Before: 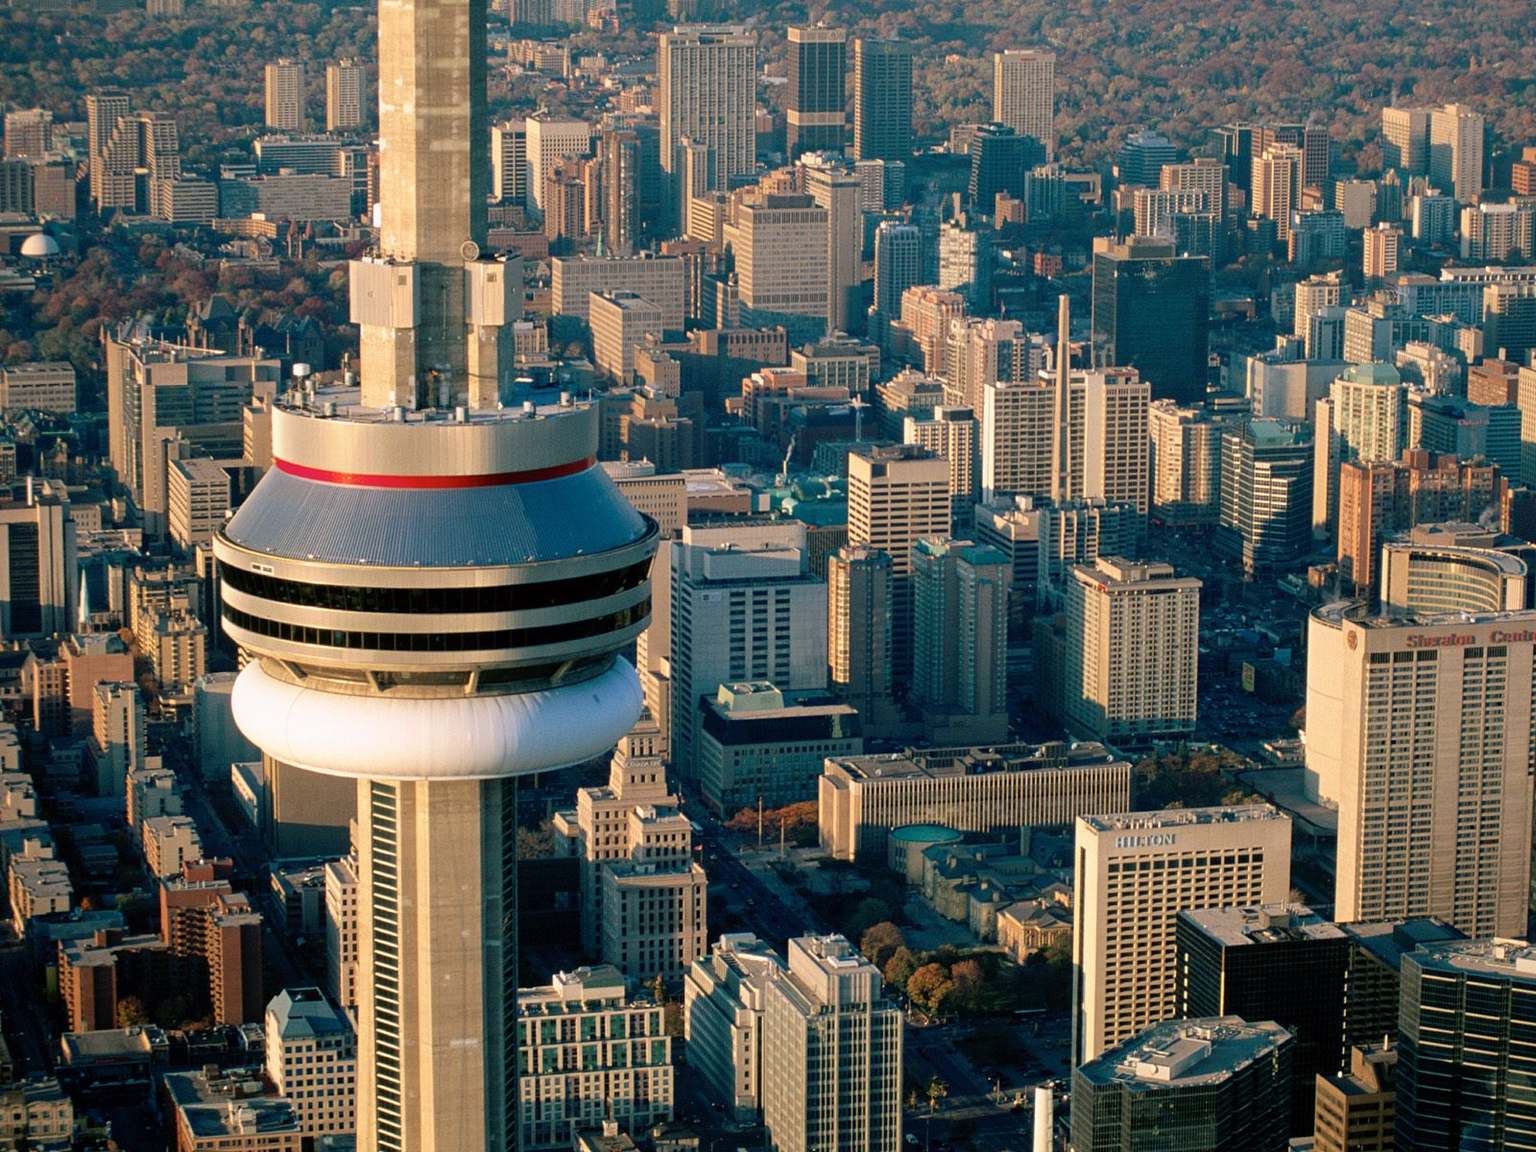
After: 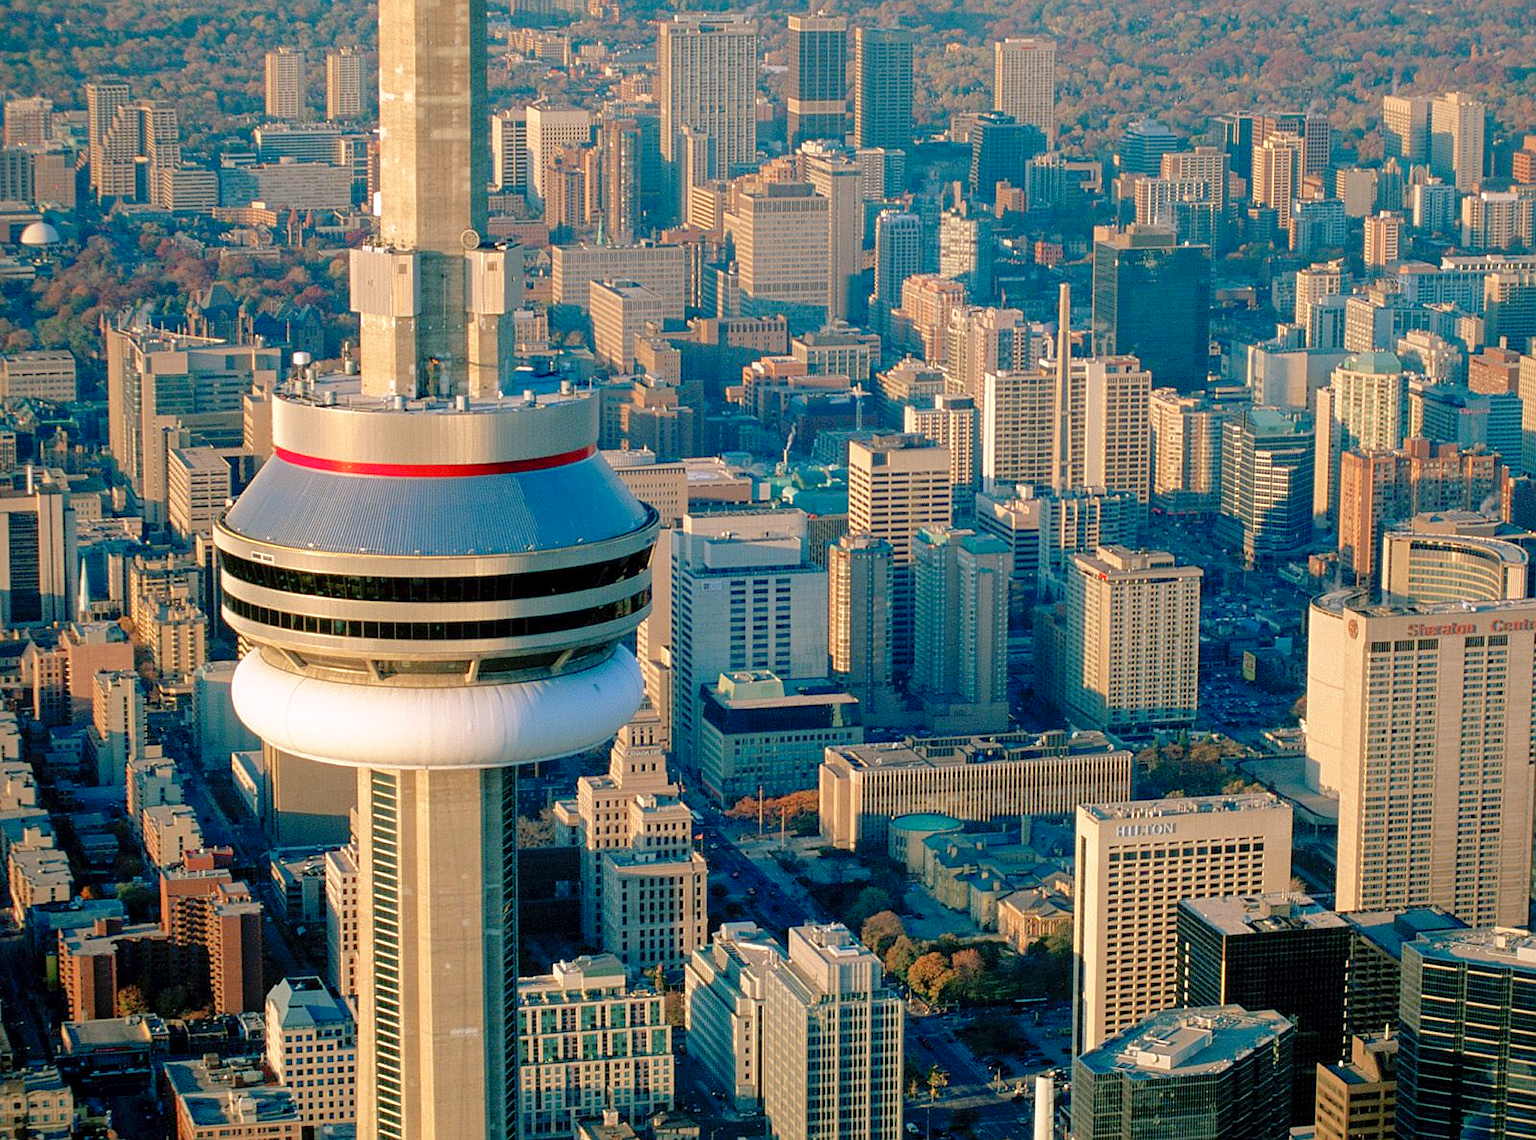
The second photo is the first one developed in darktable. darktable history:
crop: top 1.049%, right 0.001%
sharpen: radius 0.969, amount 0.604
tone curve: curves: ch0 [(0, 0) (0.004, 0.008) (0.077, 0.156) (0.169, 0.29) (0.774, 0.774) (1, 1)], color space Lab, linked channels, preserve colors none
local contrast: highlights 100%, shadows 100%, detail 120%, midtone range 0.2
